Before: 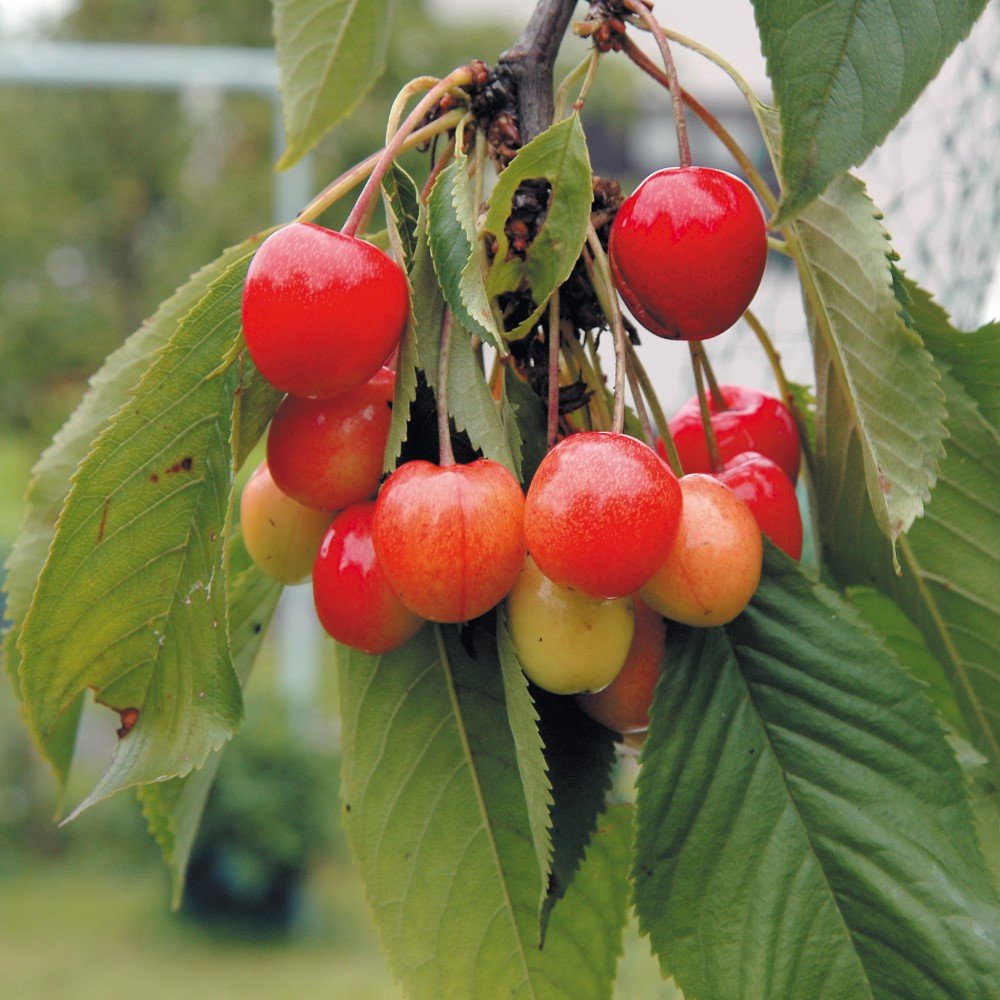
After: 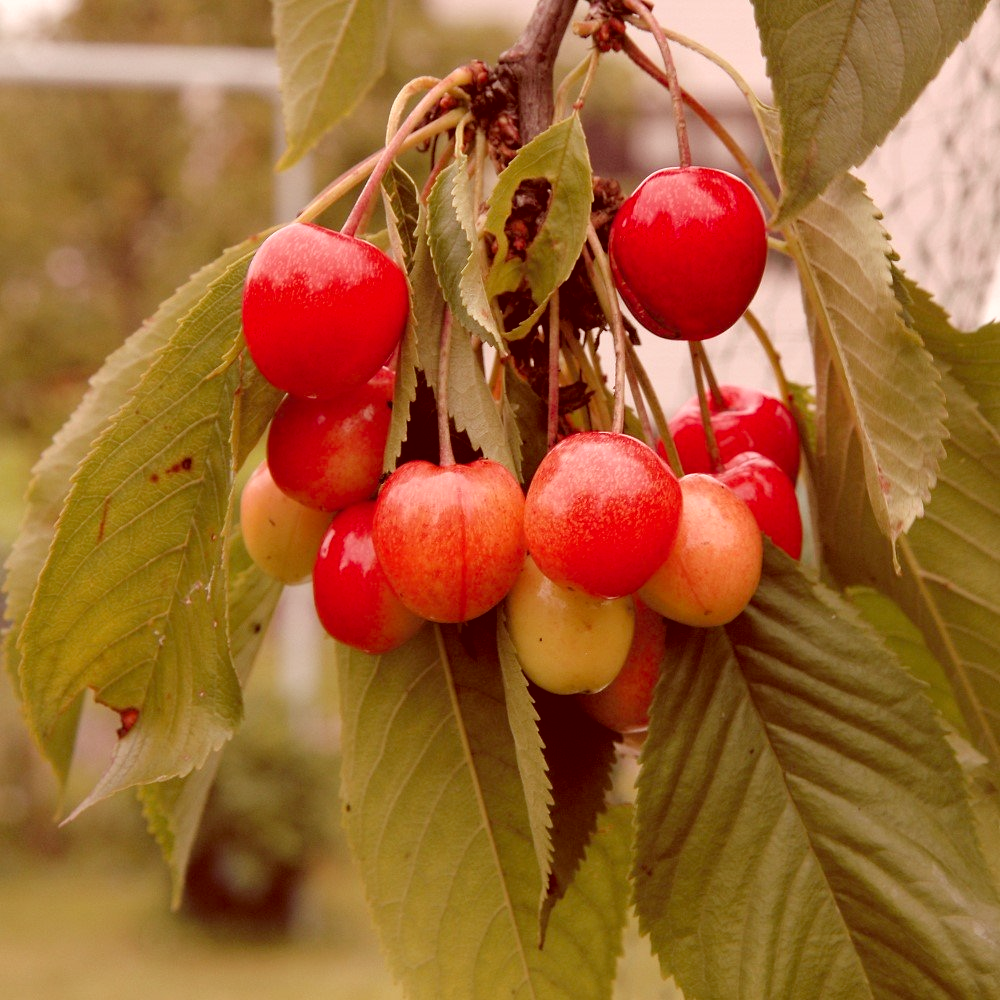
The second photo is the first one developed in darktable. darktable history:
color correction: highlights a* 9.03, highlights b* 8.71, shadows a* 40, shadows b* 40, saturation 0.8
tone equalizer: on, module defaults
